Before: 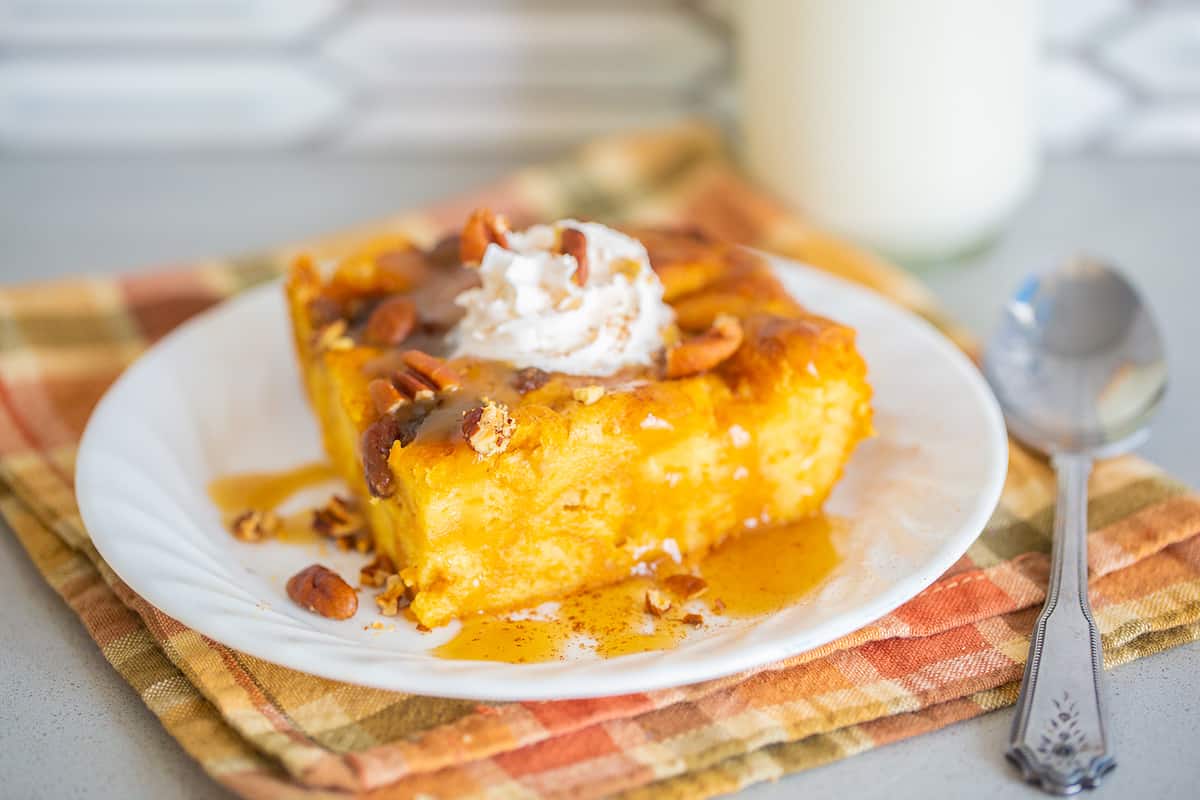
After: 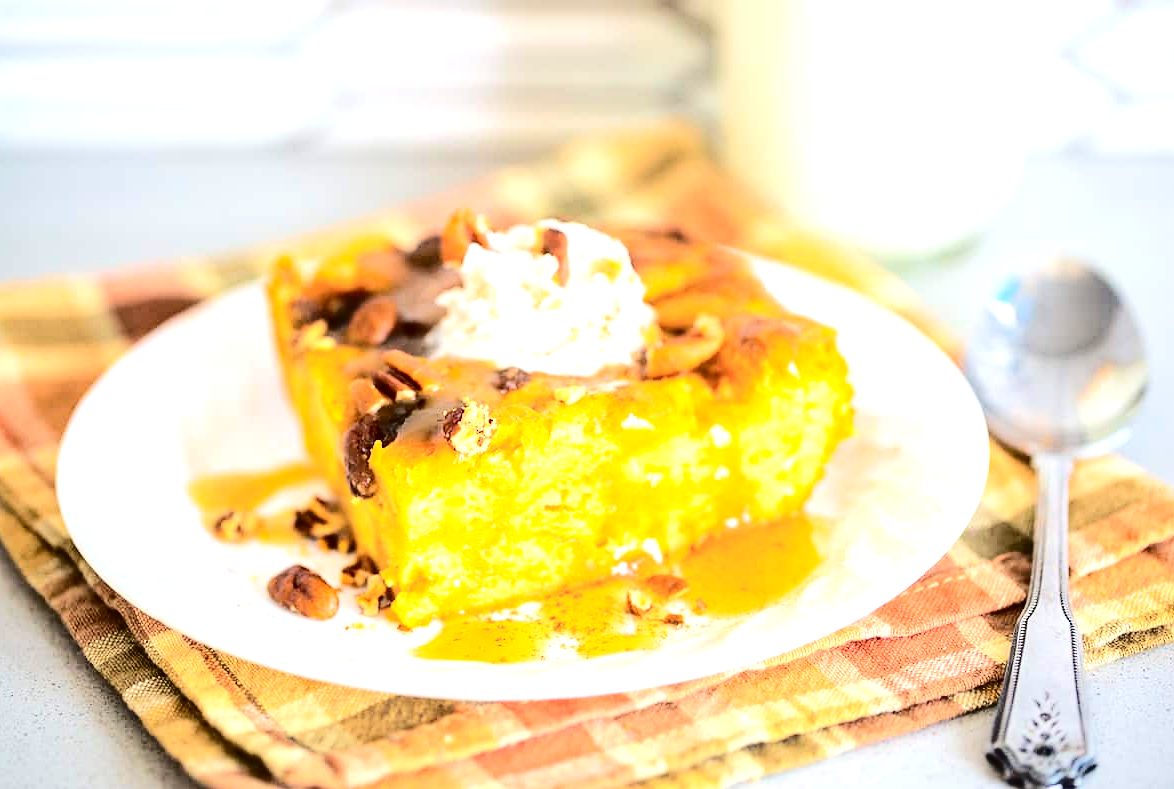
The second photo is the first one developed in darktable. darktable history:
tone curve: curves: ch0 [(0, 0) (0.003, 0.003) (0.011, 0.009) (0.025, 0.018) (0.044, 0.027) (0.069, 0.034) (0.1, 0.043) (0.136, 0.056) (0.177, 0.084) (0.224, 0.138) (0.277, 0.203) (0.335, 0.329) (0.399, 0.451) (0.468, 0.572) (0.543, 0.671) (0.623, 0.754) (0.709, 0.821) (0.801, 0.88) (0.898, 0.938) (1, 1)], color space Lab, independent channels, preserve colors none
haze removal: compatibility mode true, adaptive false
crop and rotate: left 1.604%, right 0.519%, bottom 1.326%
tone equalizer: -8 EV -1.08 EV, -7 EV -1.01 EV, -6 EV -0.903 EV, -5 EV -0.591 EV, -3 EV 0.549 EV, -2 EV 0.856 EV, -1 EV 1 EV, +0 EV 1.07 EV, edges refinement/feathering 500, mask exposure compensation -1.57 EV, preserve details no
